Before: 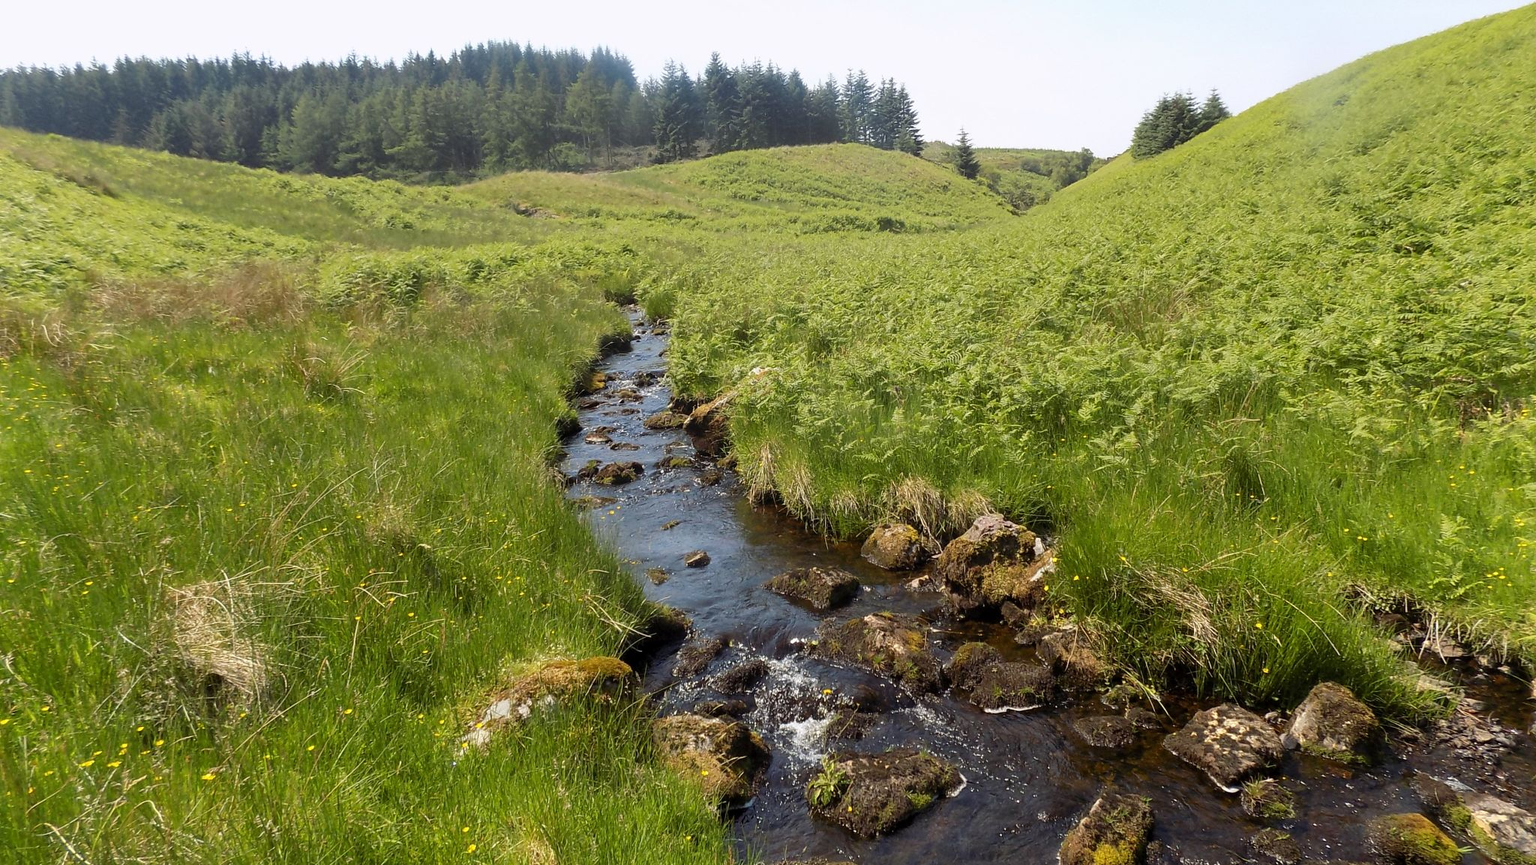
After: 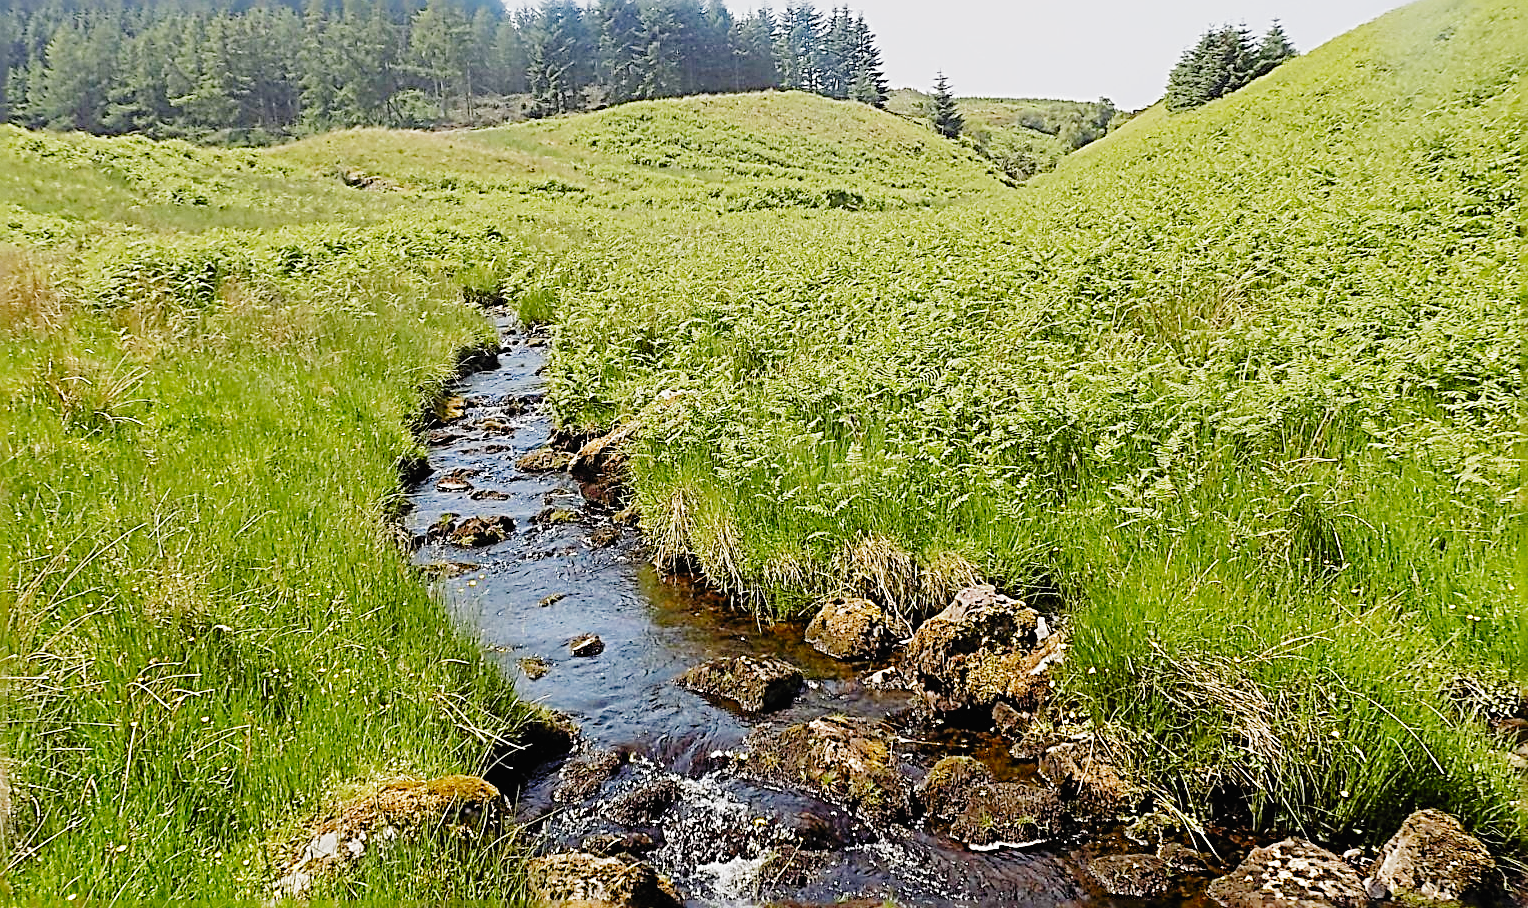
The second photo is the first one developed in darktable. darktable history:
color calibration: gray › normalize channels true, illuminant same as pipeline (D50), adaptation XYZ, x 0.346, y 0.359, temperature 5007.31 K, gamut compression 0.016
sharpen: radius 3.181, amount 1.744
exposure: black level correction 0.001, compensate highlight preservation false
levels: levels [0, 0.397, 0.955]
crop: left 16.793%, top 8.709%, right 8.554%, bottom 12.492%
filmic rgb: black relative exposure -7.65 EV, white relative exposure 4.56 EV, hardness 3.61, preserve chrominance no, color science v4 (2020)
